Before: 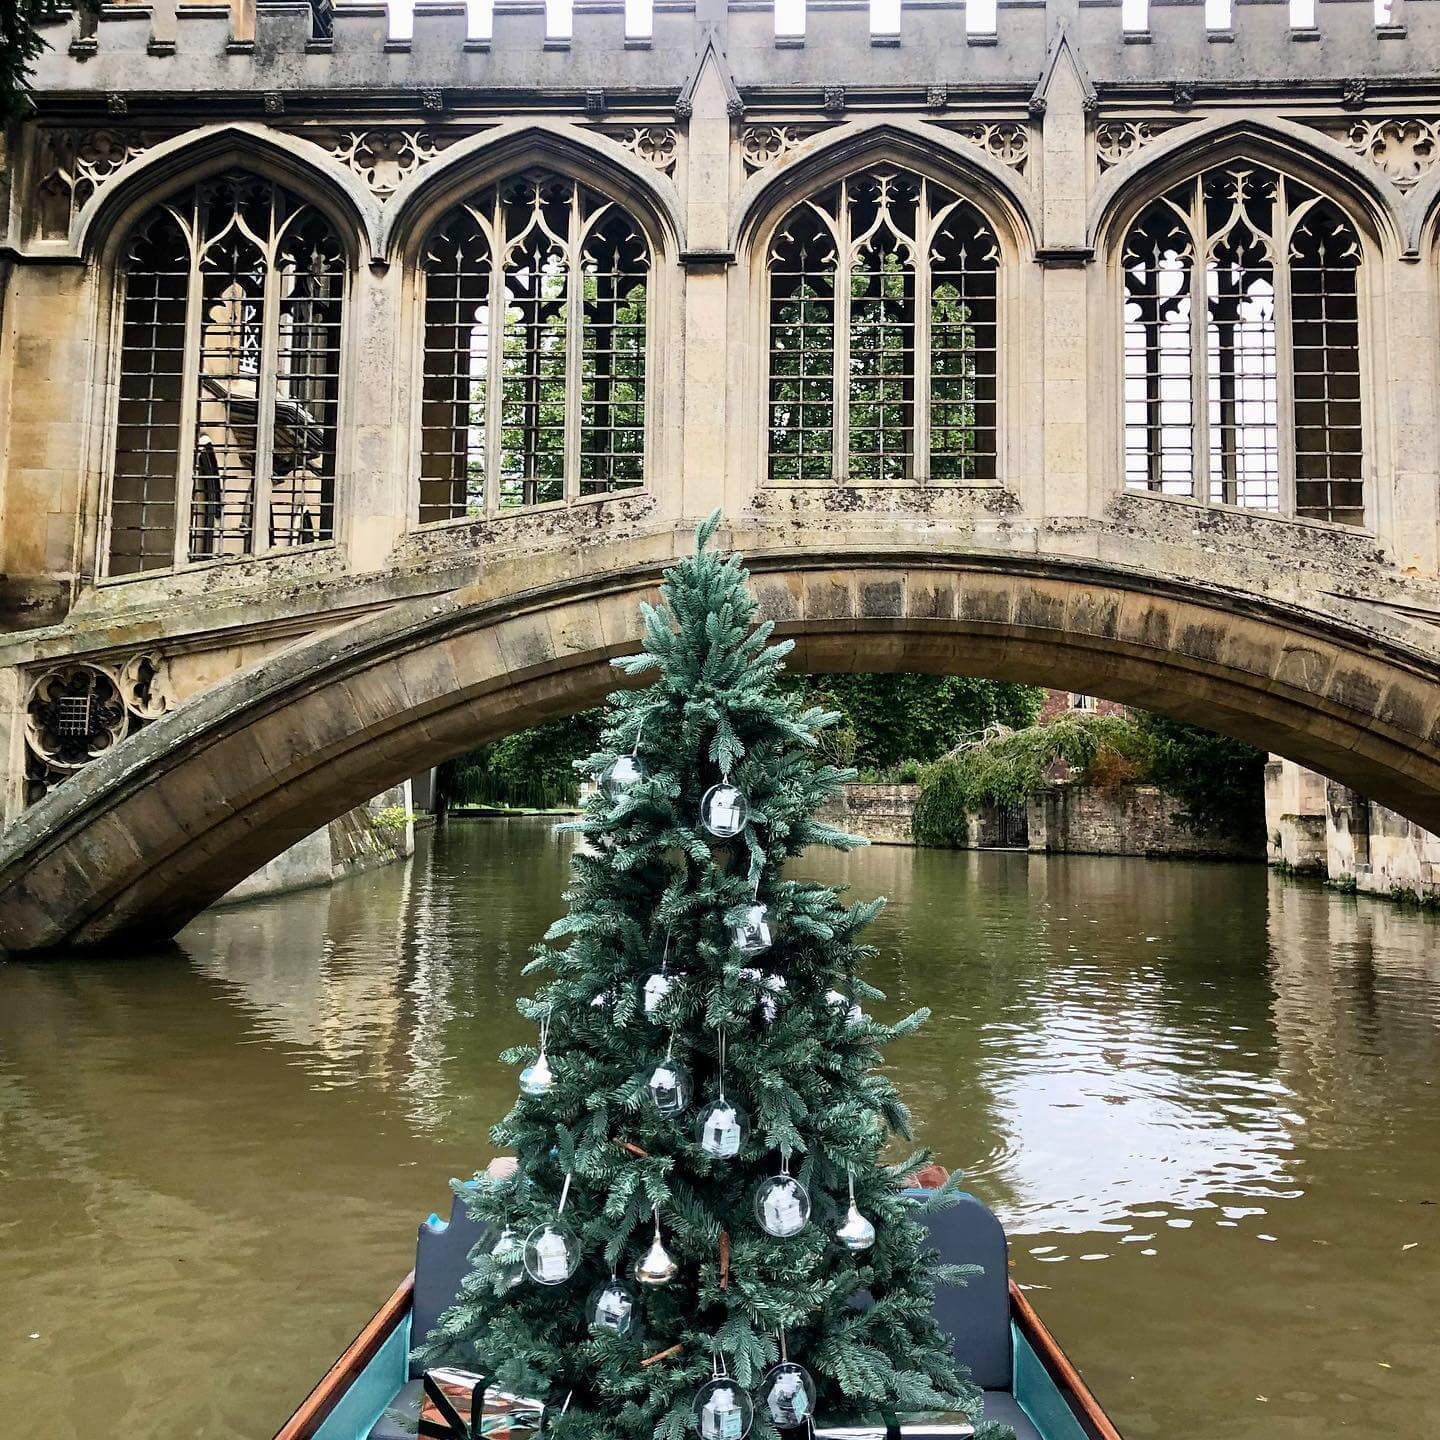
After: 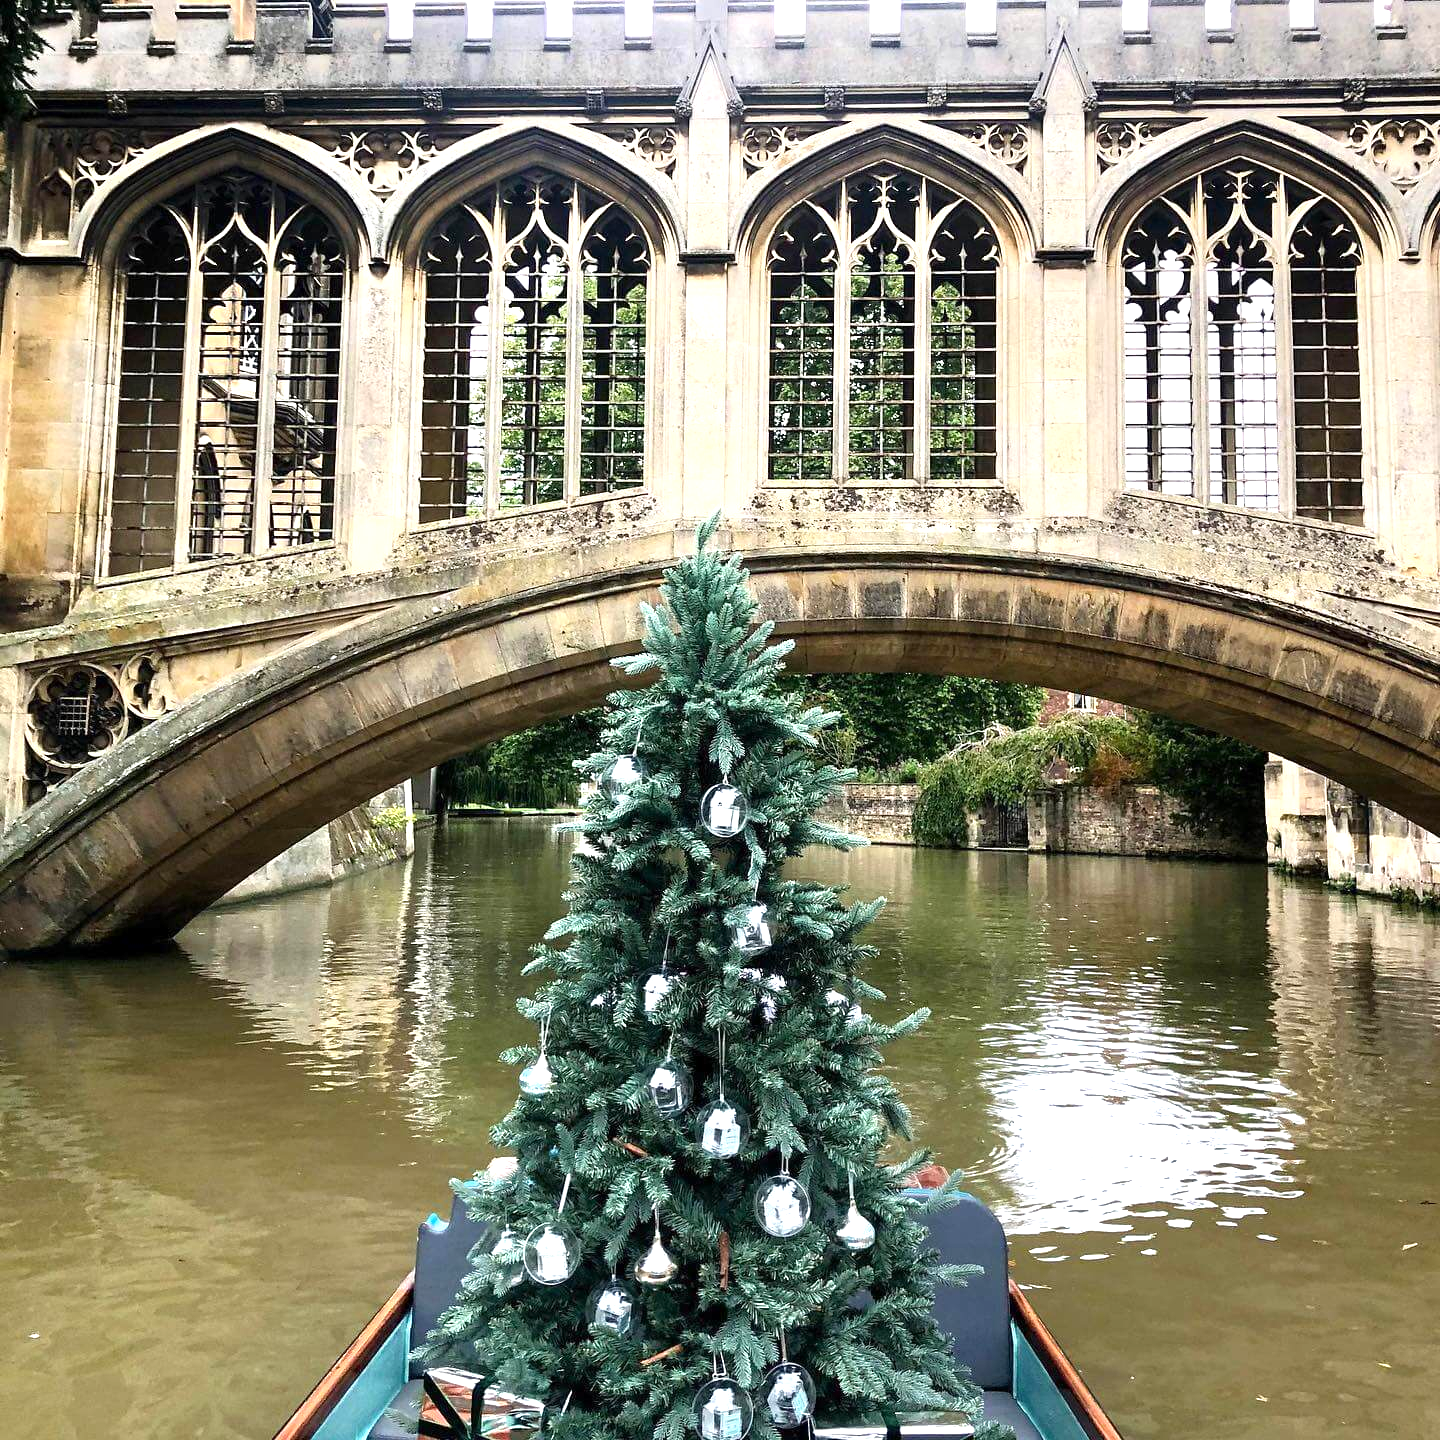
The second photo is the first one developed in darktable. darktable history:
exposure: exposure 0.646 EV, compensate highlight preservation false
